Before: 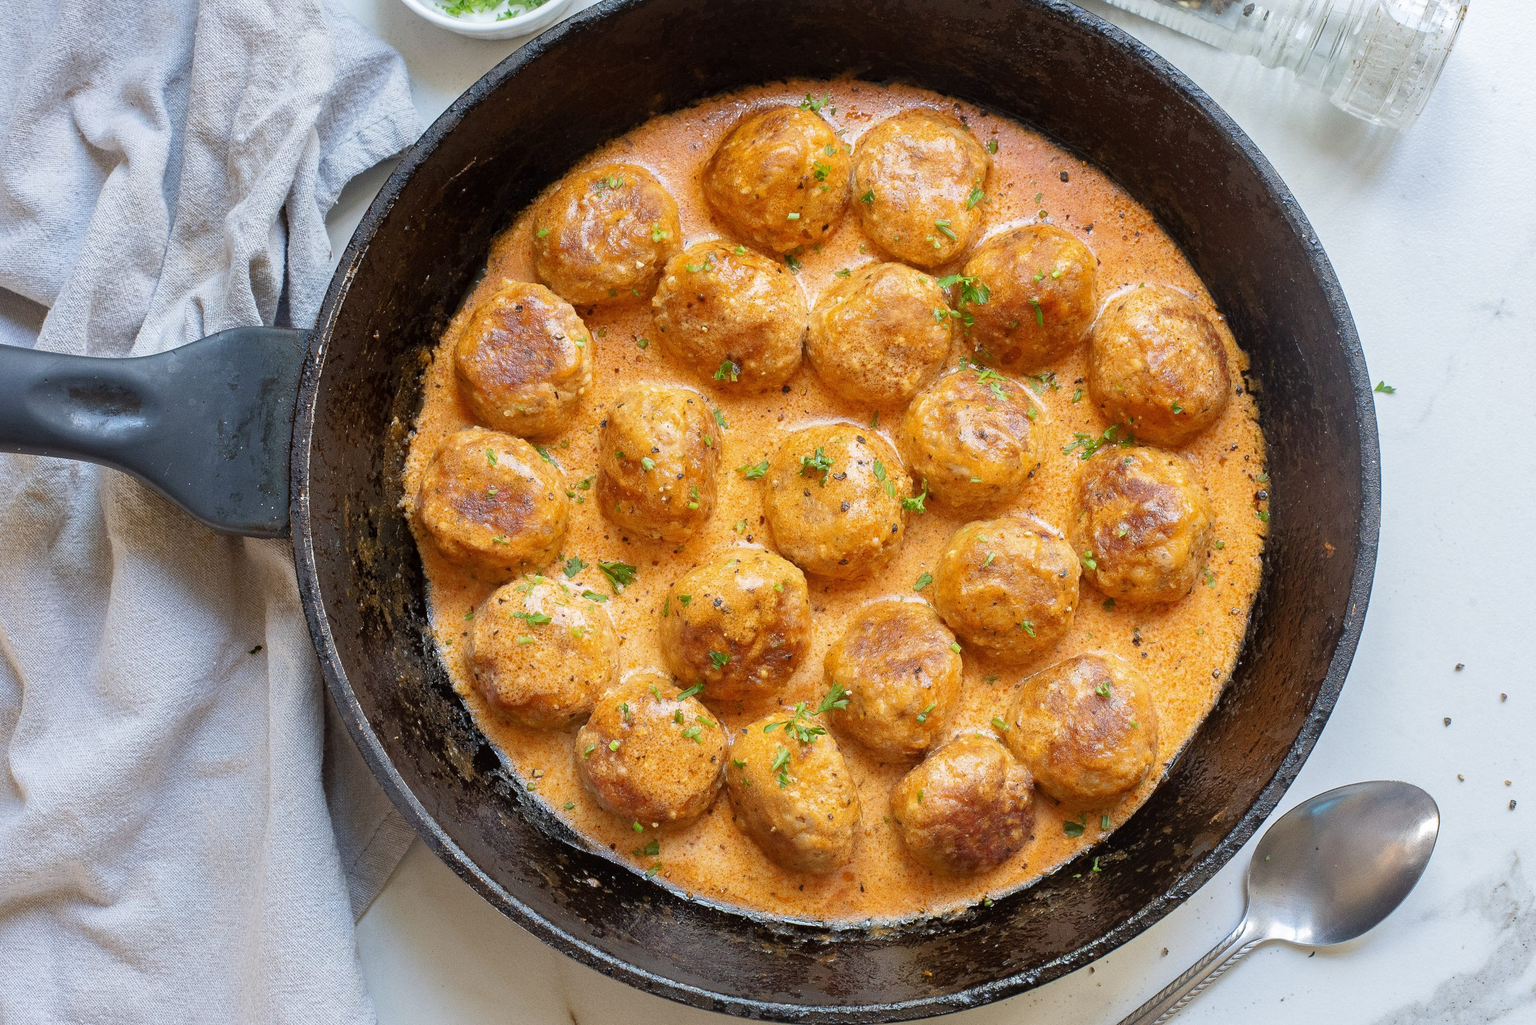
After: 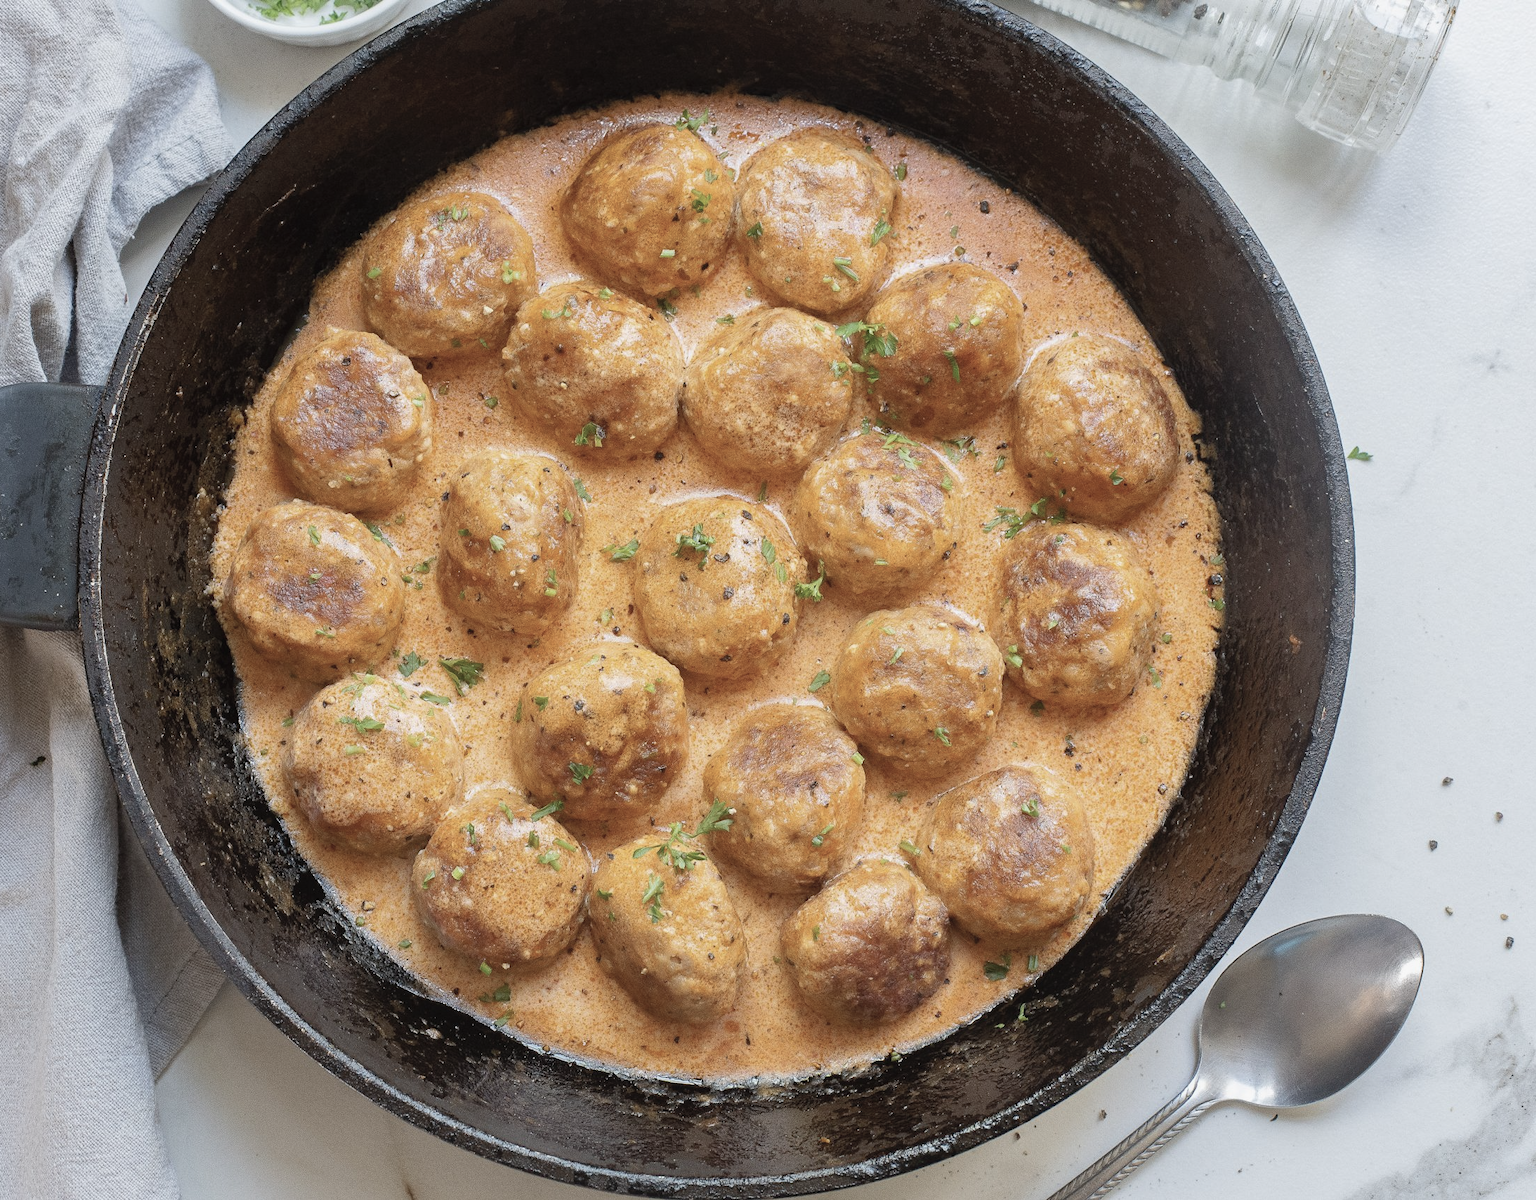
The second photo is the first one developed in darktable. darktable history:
crop and rotate: left 14.534%
contrast brightness saturation: contrast -0.049, saturation -0.394
